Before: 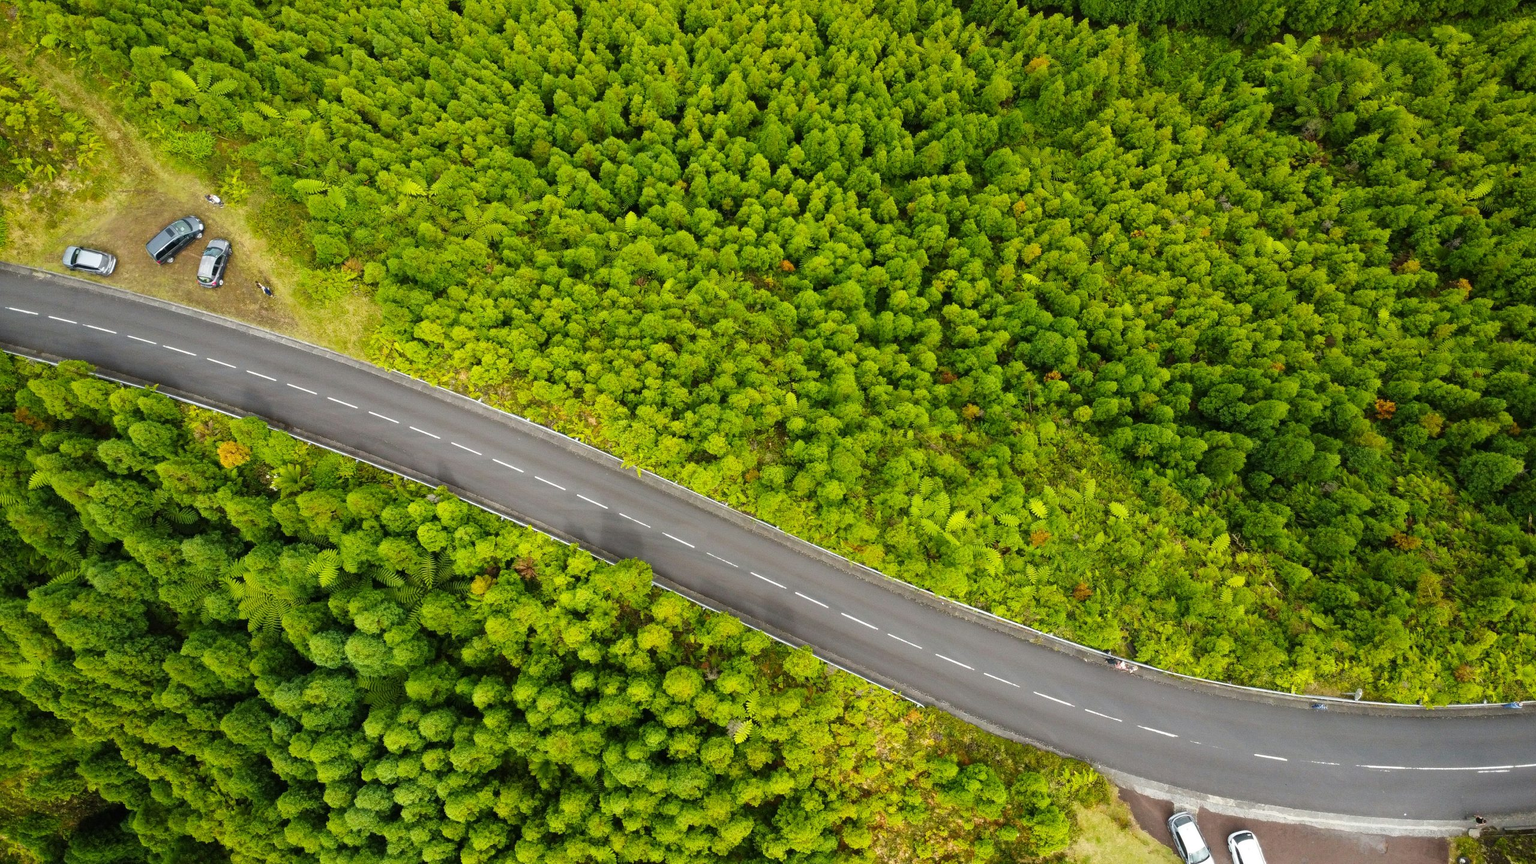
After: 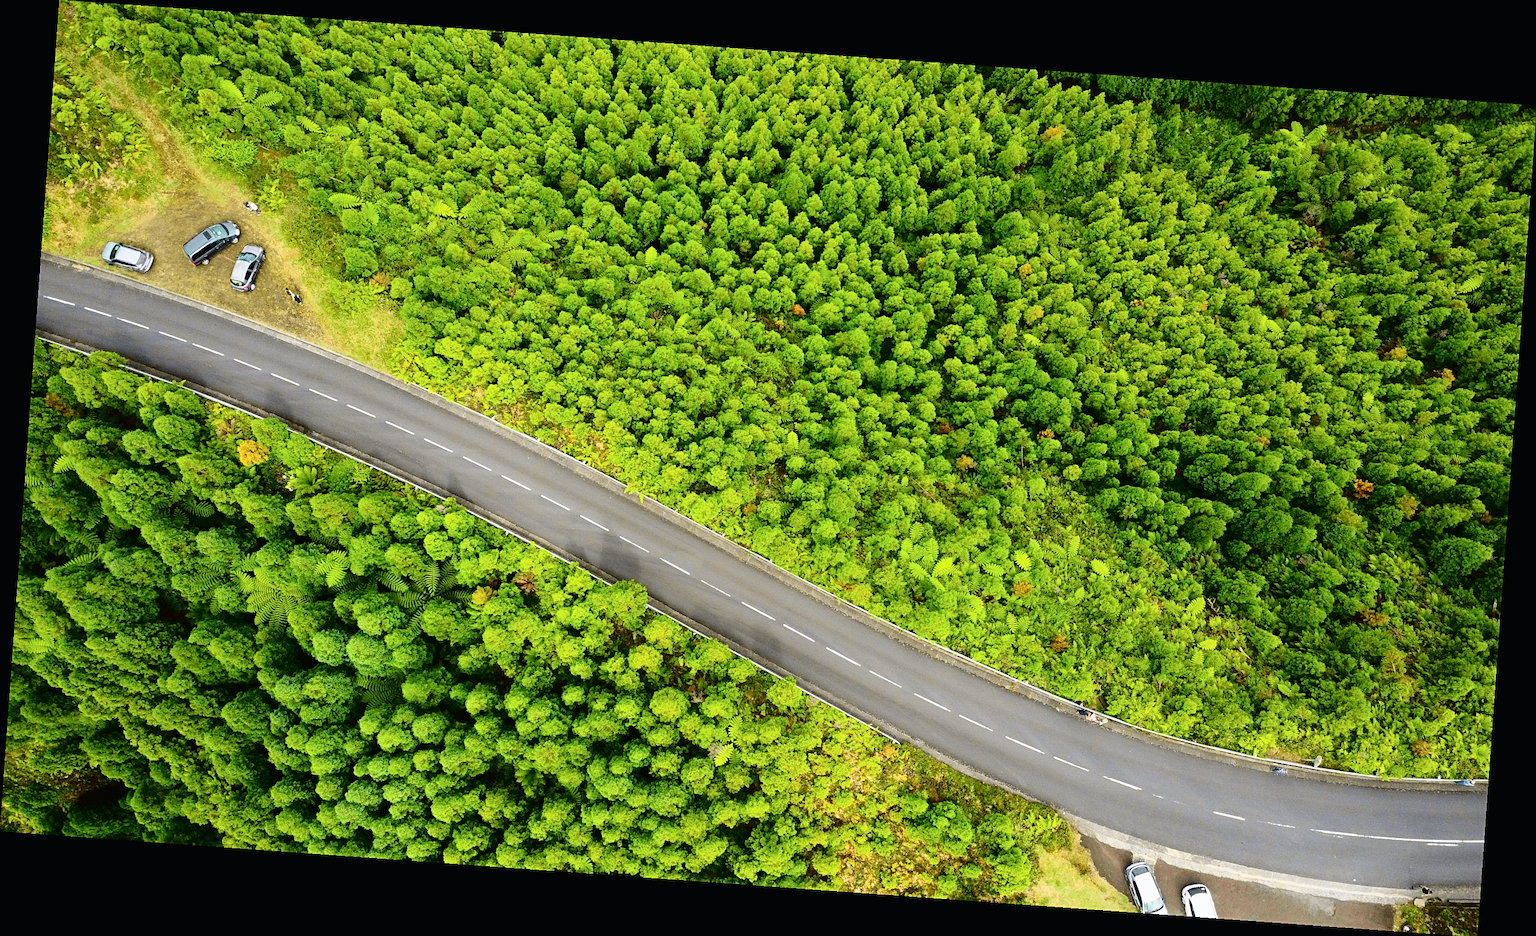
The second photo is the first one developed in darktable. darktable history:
rotate and perspective: rotation 4.1°, automatic cropping off
tone curve: curves: ch0 [(0, 0.011) (0.053, 0.026) (0.174, 0.115) (0.398, 0.444) (0.673, 0.775) (0.829, 0.906) (0.991, 0.981)]; ch1 [(0, 0) (0.276, 0.206) (0.409, 0.383) (0.473, 0.458) (0.492, 0.499) (0.521, 0.502) (0.546, 0.543) (0.585, 0.617) (0.659, 0.686) (0.78, 0.8) (1, 1)]; ch2 [(0, 0) (0.438, 0.449) (0.473, 0.469) (0.503, 0.5) (0.523, 0.538) (0.562, 0.598) (0.612, 0.635) (0.695, 0.713) (1, 1)], color space Lab, independent channels, preserve colors none
sharpen: on, module defaults
